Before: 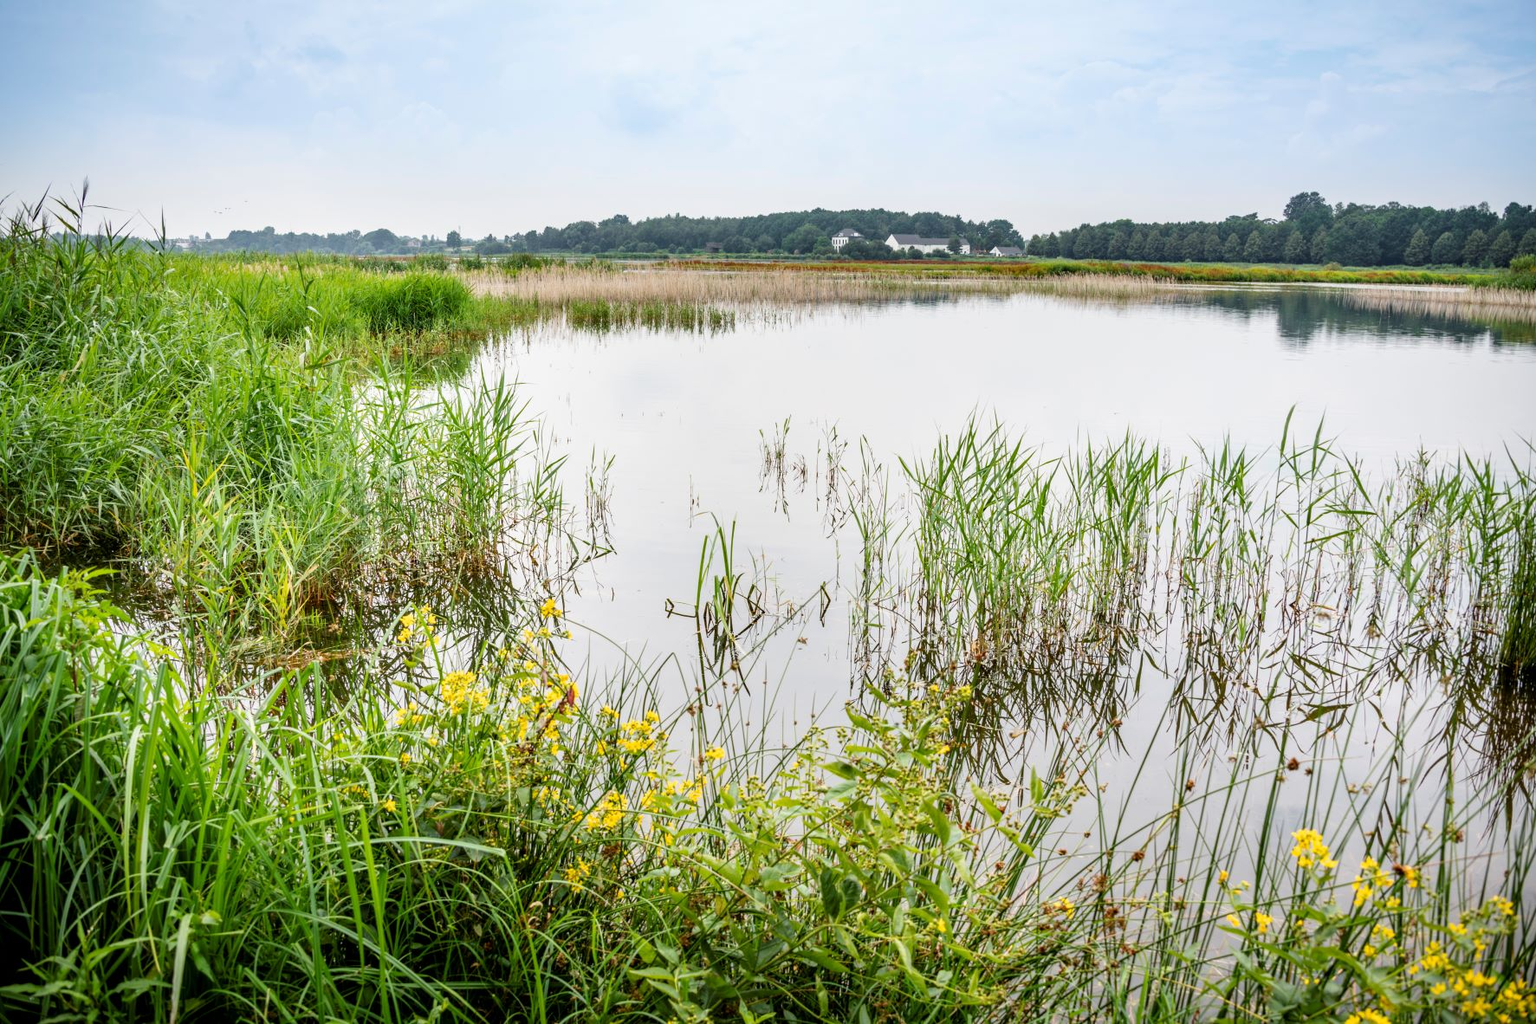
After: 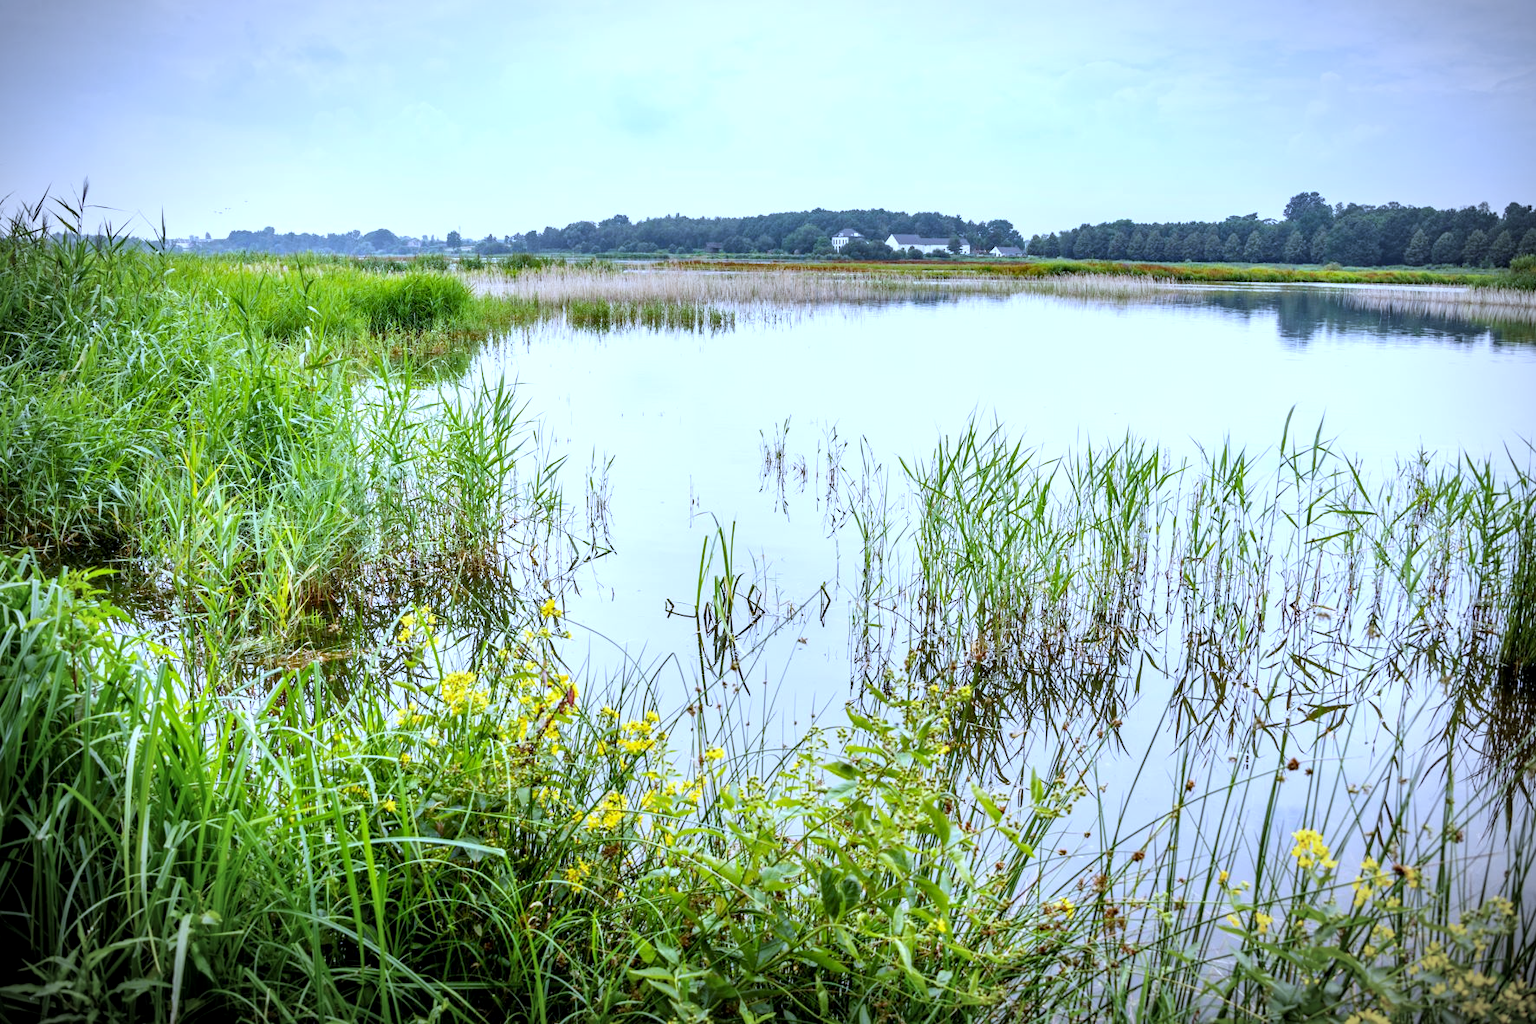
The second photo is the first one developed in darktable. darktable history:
white balance: red 0.871, blue 1.249
vignetting: fall-off start 87%, automatic ratio true
exposure: black level correction 0.001, exposure 0.3 EV, compensate highlight preservation false
